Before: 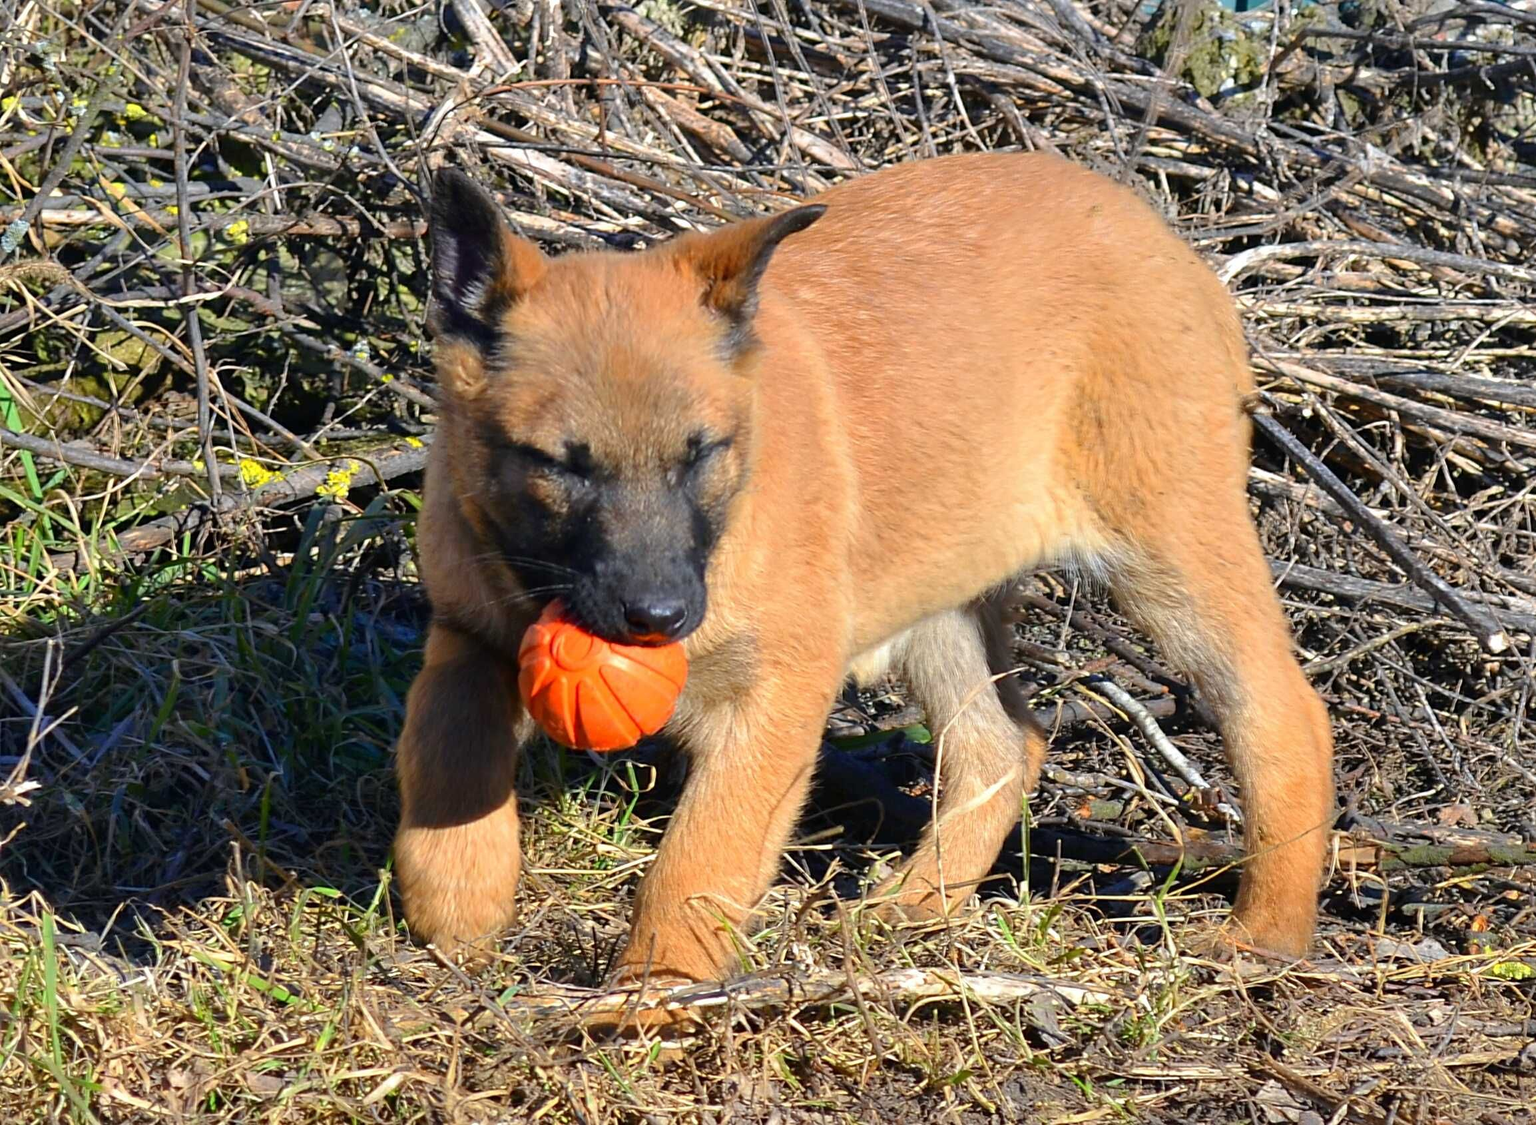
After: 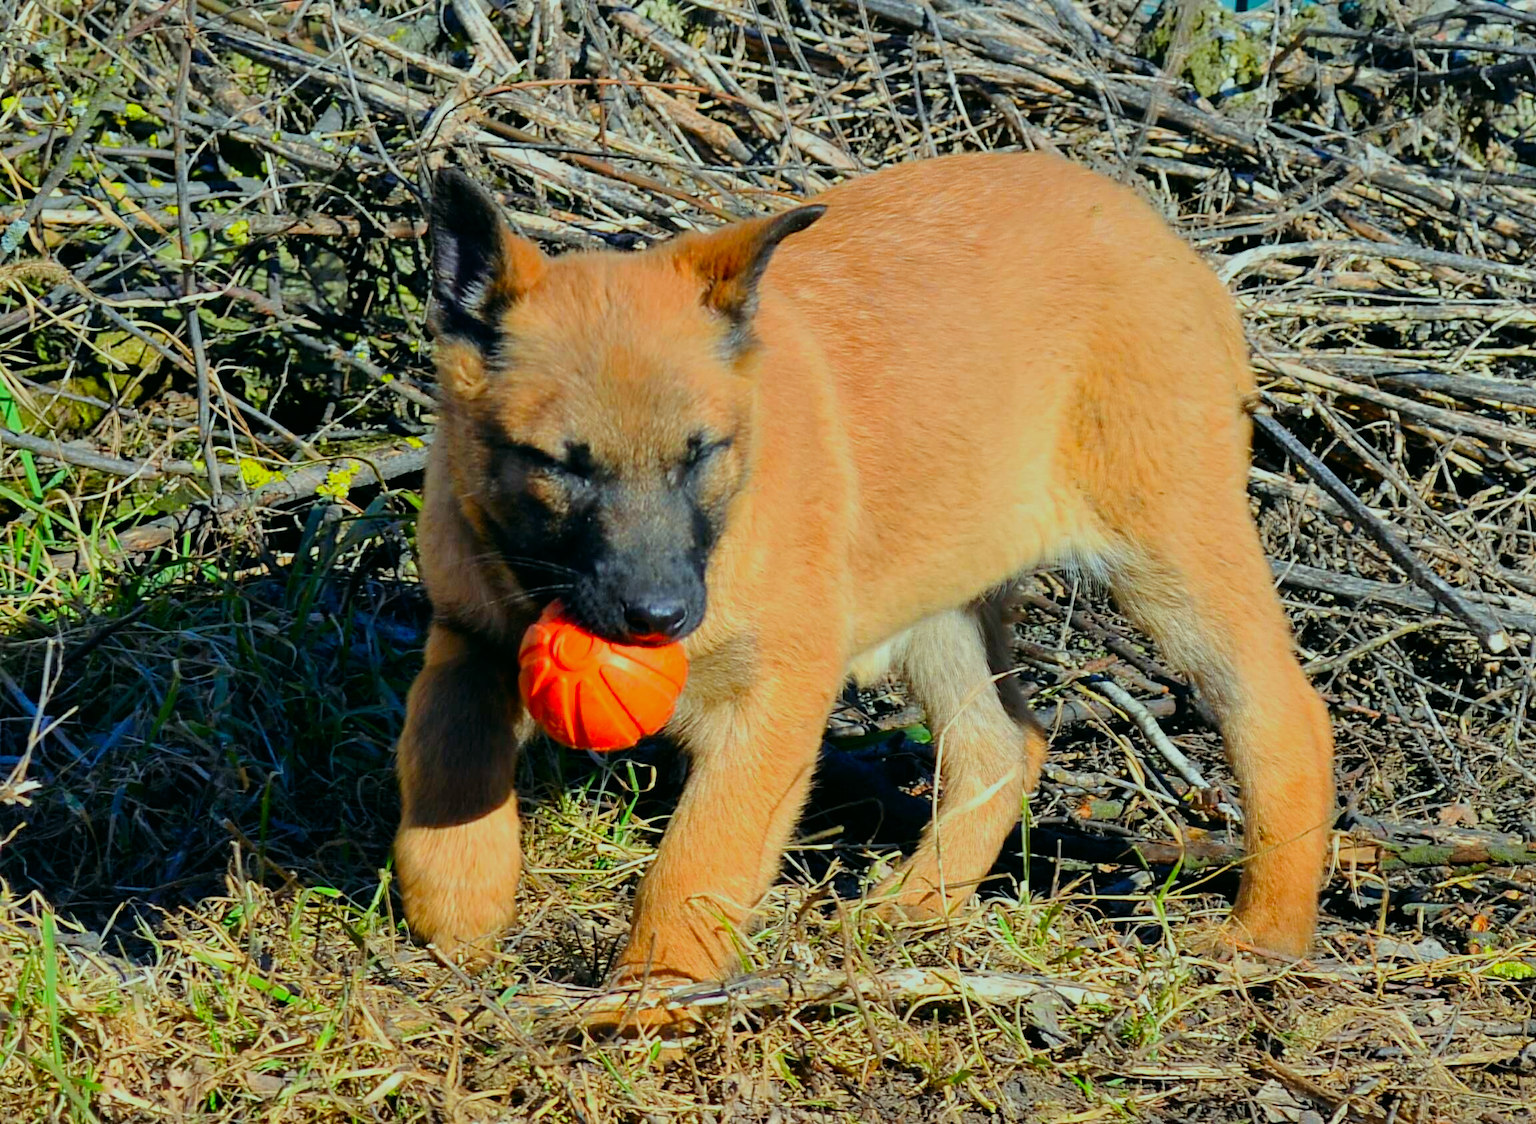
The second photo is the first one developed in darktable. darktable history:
color correction: highlights a* -7.29, highlights b* 1.09, shadows a* -2.87, saturation 1.42
filmic rgb: black relative exposure -7.65 EV, white relative exposure 4.56 EV, hardness 3.61
